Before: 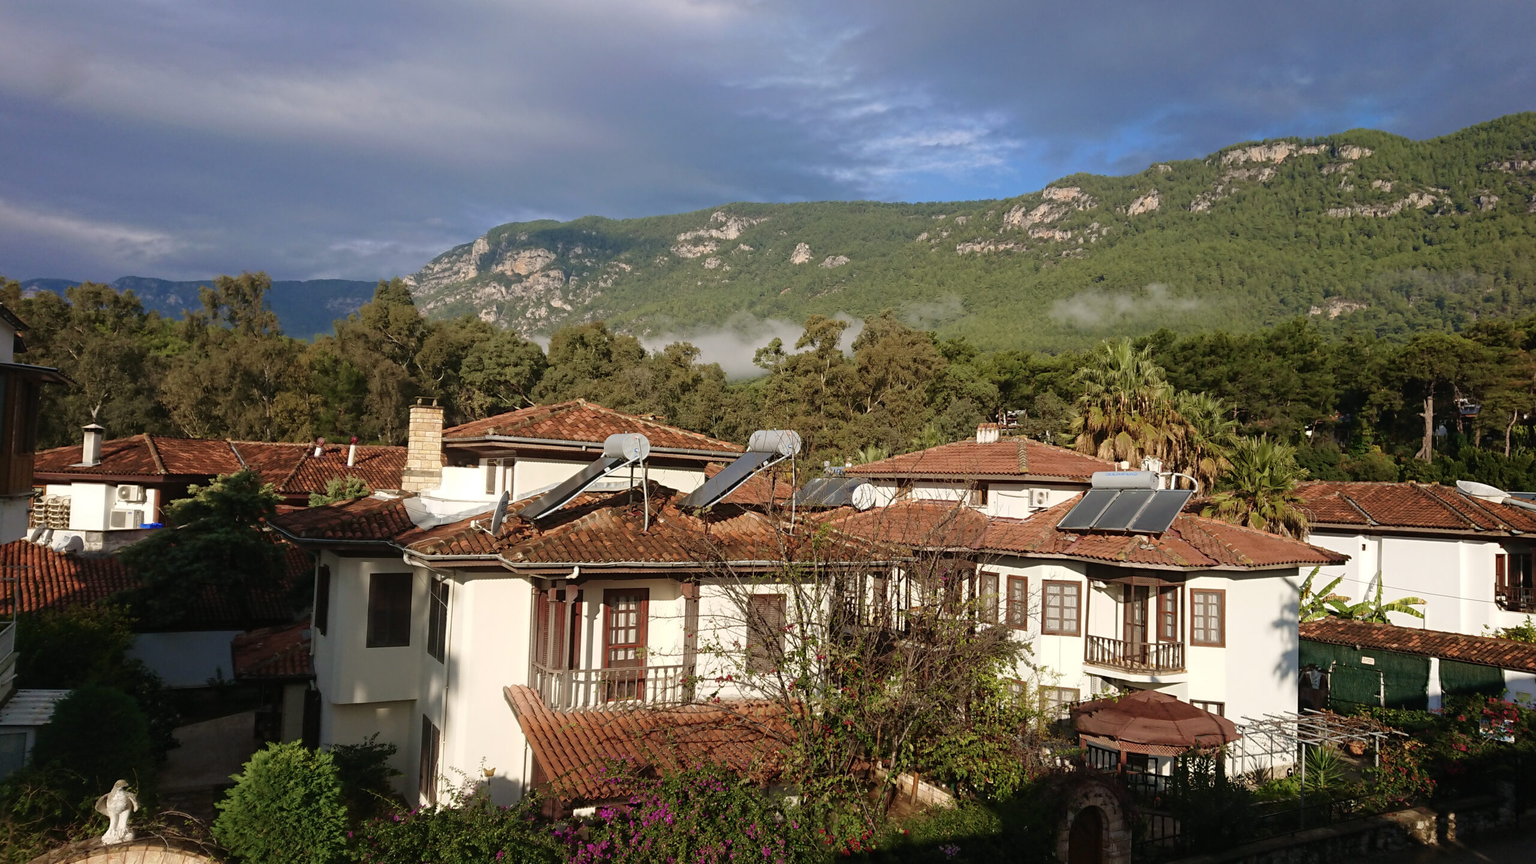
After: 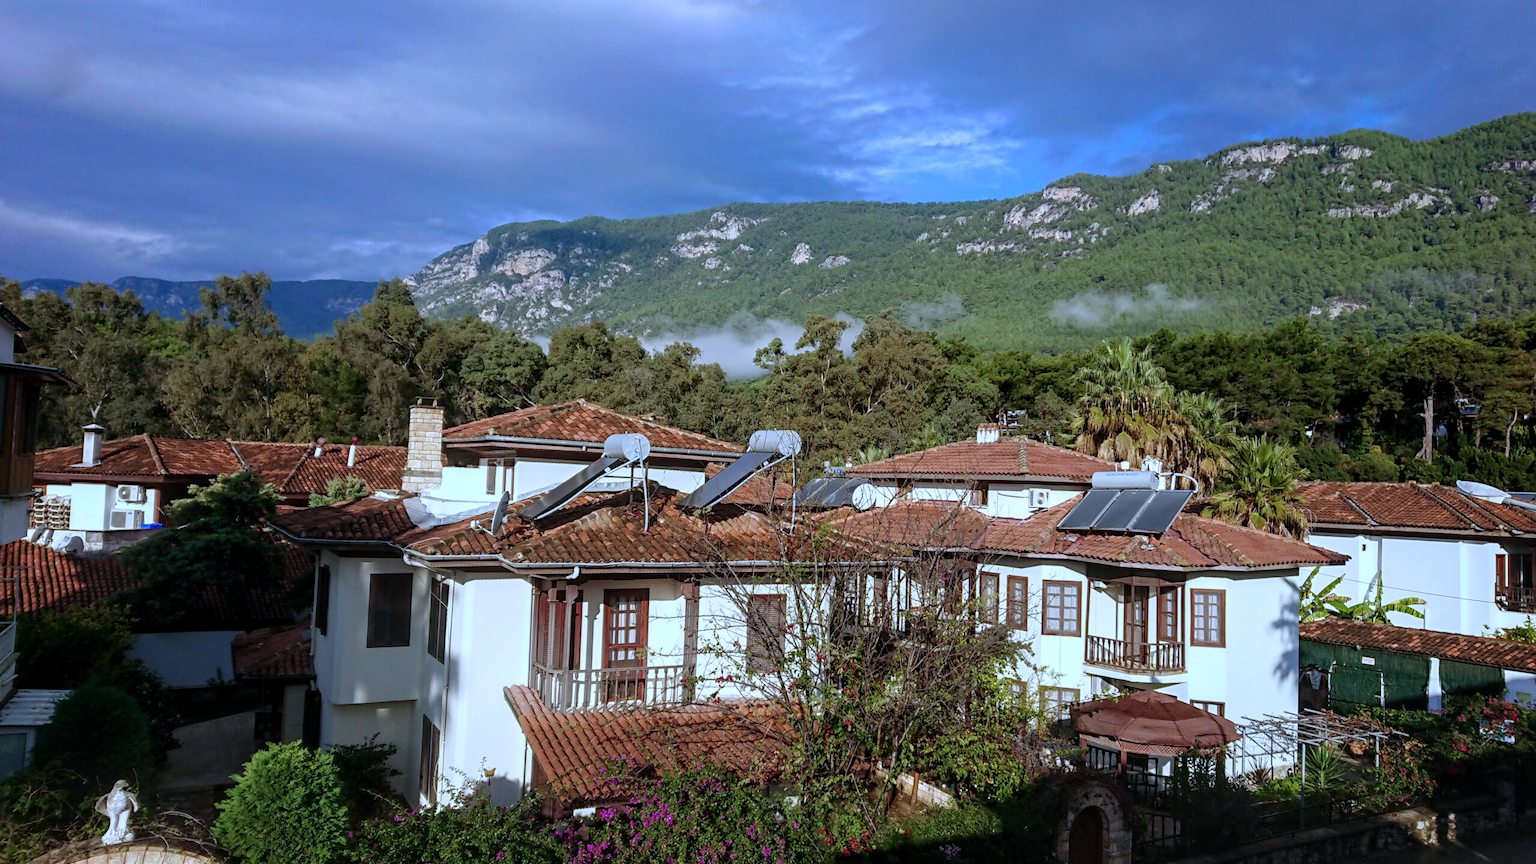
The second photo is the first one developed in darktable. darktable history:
white balance: red 0.871, blue 1.249
local contrast: detail 130%
